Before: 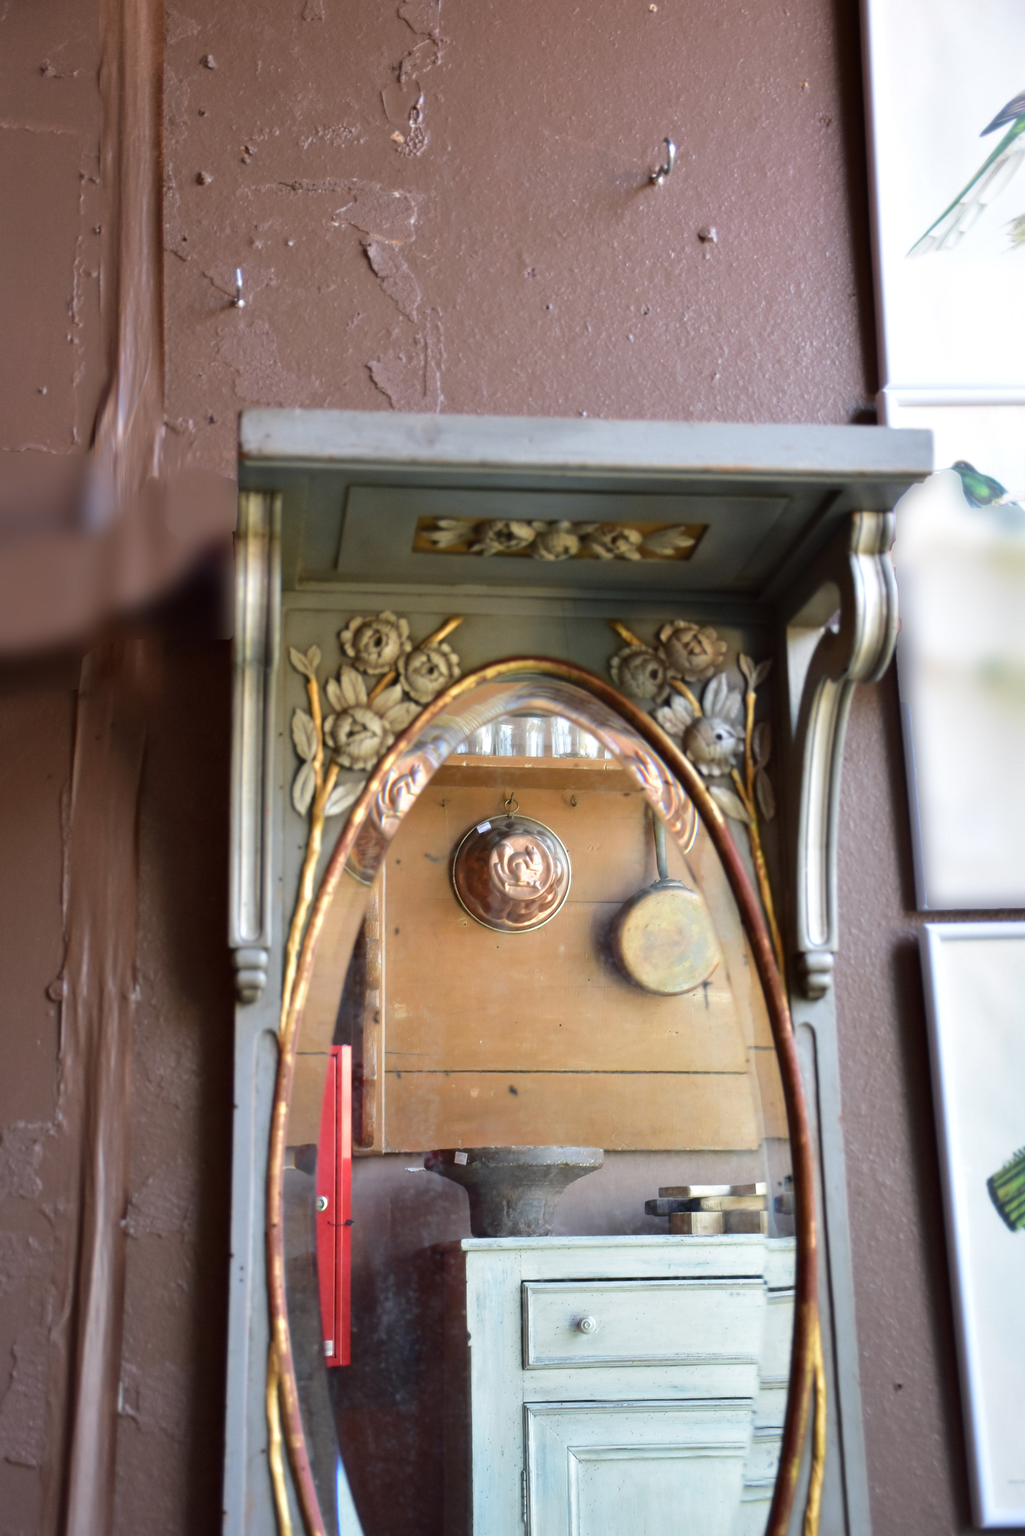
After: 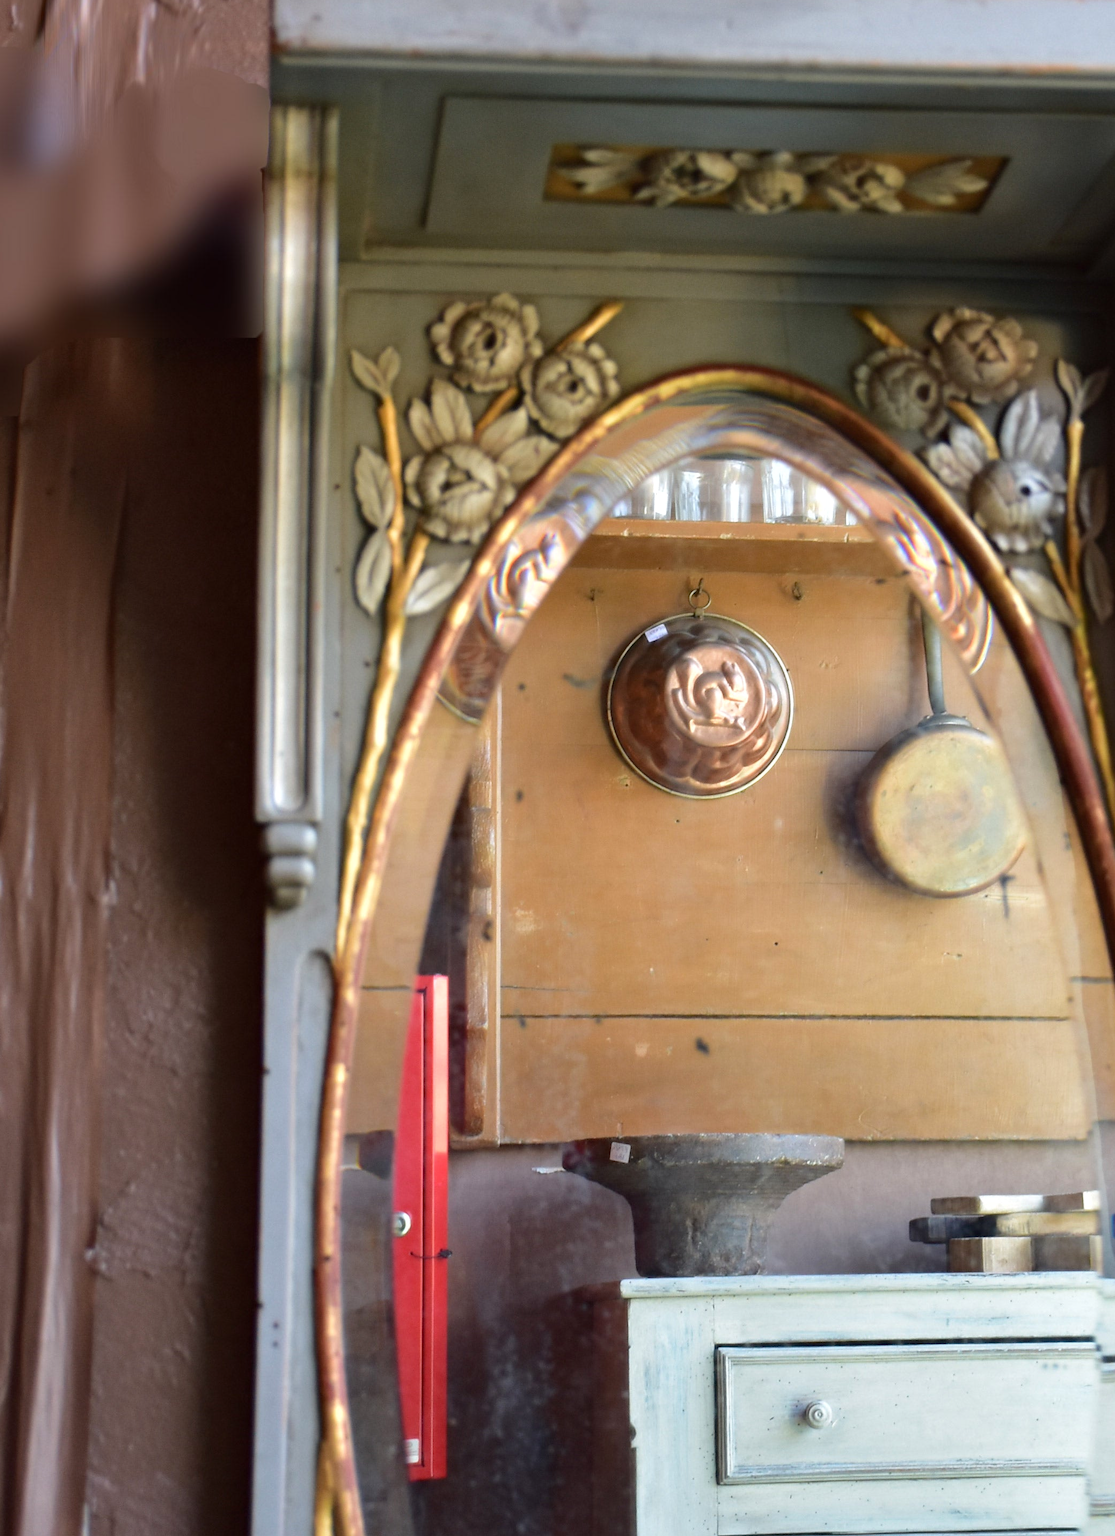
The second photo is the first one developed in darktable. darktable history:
crop: left 6.488%, top 27.668%, right 24.183%, bottom 8.656%
haze removal: strength 0.12, distance 0.25, compatibility mode true, adaptive false
